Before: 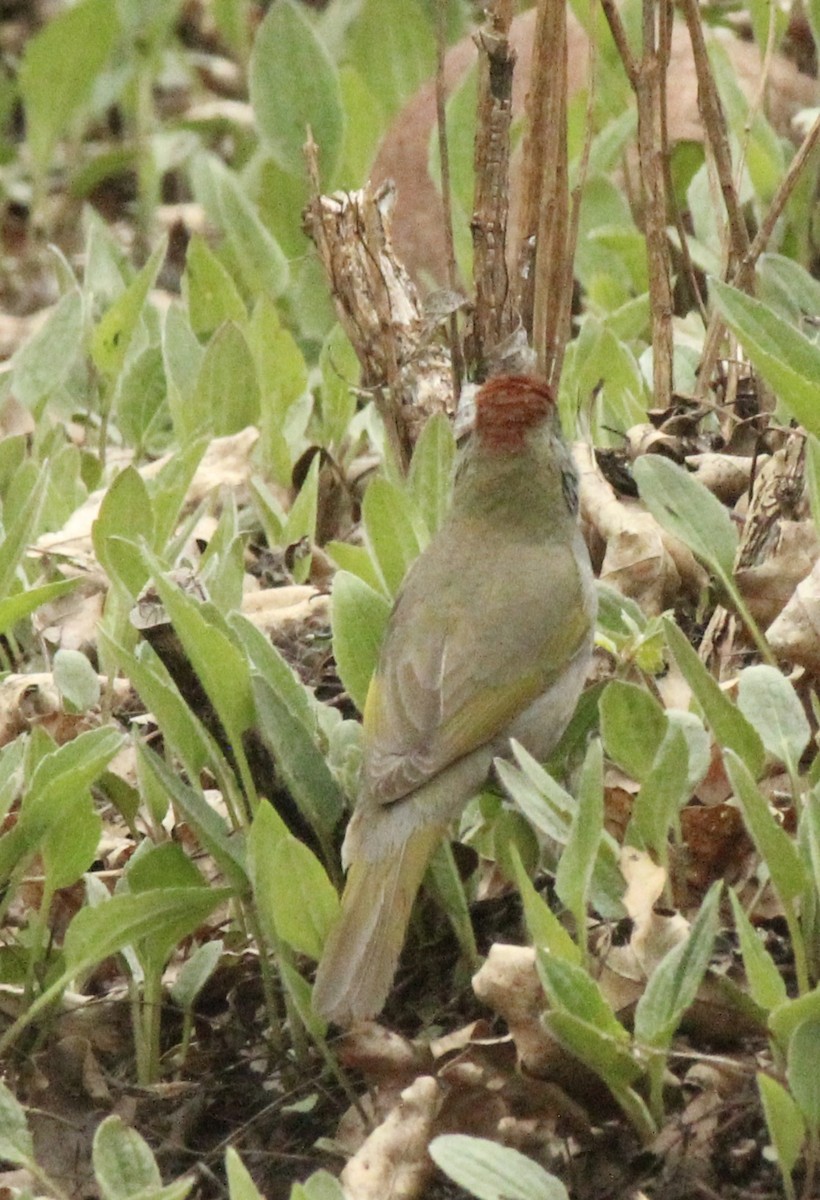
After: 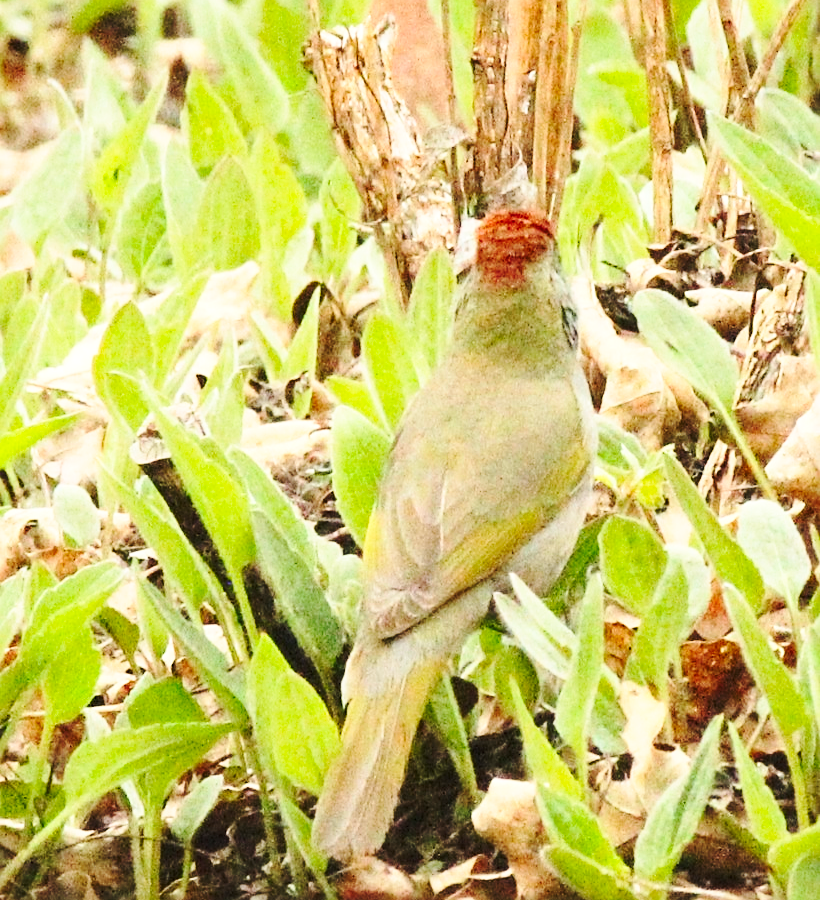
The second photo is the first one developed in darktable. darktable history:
base curve: curves: ch0 [(0, 0) (0.036, 0.037) (0.121, 0.228) (0.46, 0.76) (0.859, 0.983) (1, 1)], preserve colors none
crop: top 13.819%, bottom 11.169%
sharpen: on, module defaults
contrast brightness saturation: contrast 0.2, brightness 0.16, saturation 0.22
